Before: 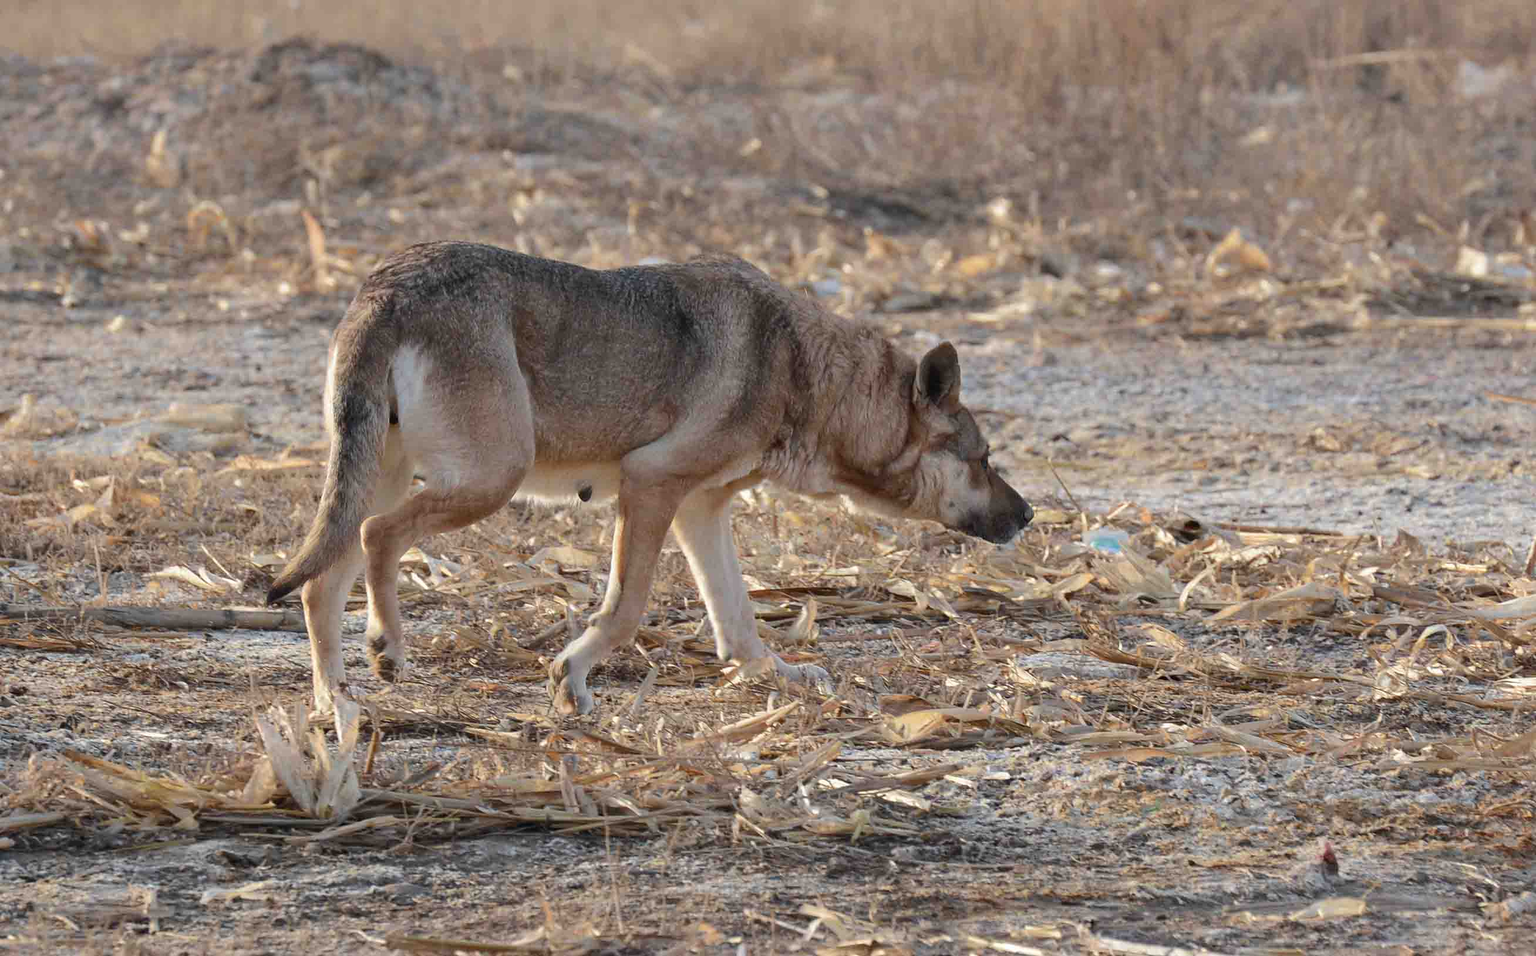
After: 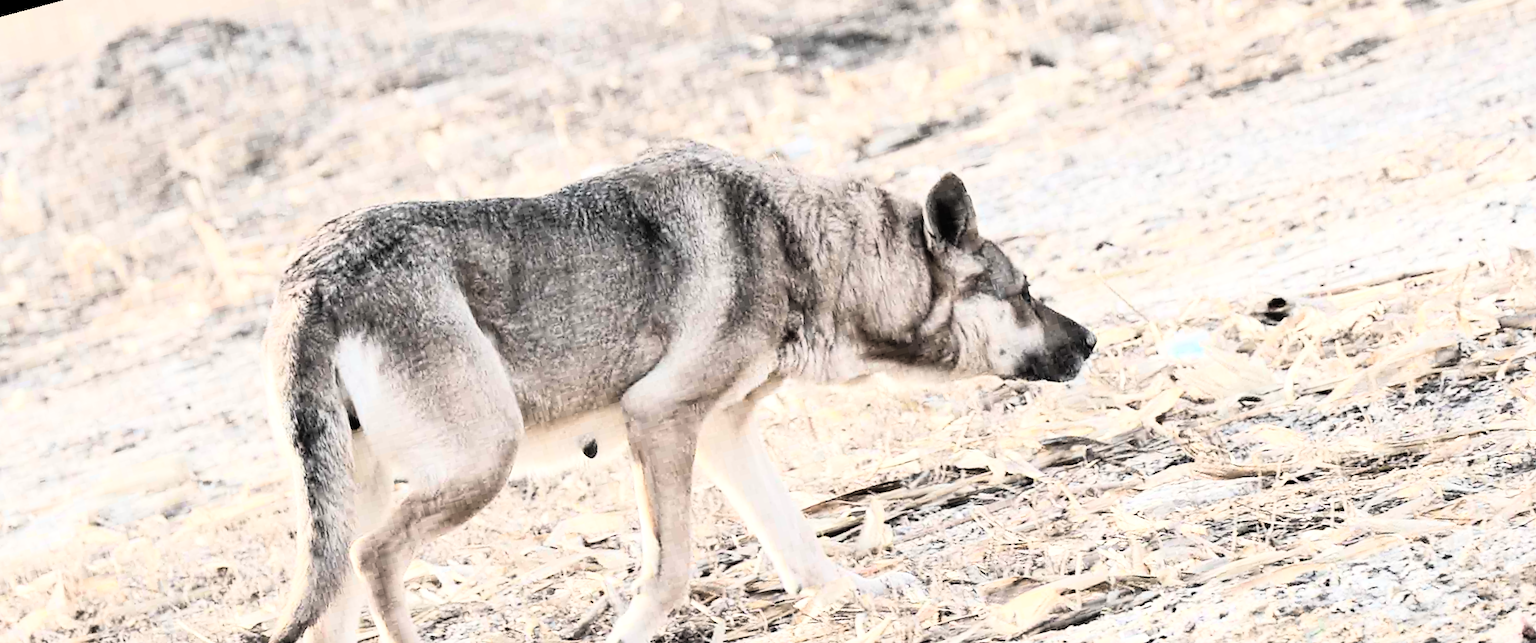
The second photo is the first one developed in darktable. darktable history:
color zones: curves: ch1 [(0, 0.153) (0.143, 0.15) (0.286, 0.151) (0.429, 0.152) (0.571, 0.152) (0.714, 0.151) (0.857, 0.151) (1, 0.153)]
color balance rgb: perceptual saturation grading › global saturation 25%, global vibrance 20%
rgb curve: curves: ch0 [(0, 0) (0.21, 0.15) (0.24, 0.21) (0.5, 0.75) (0.75, 0.96) (0.89, 0.99) (1, 1)]; ch1 [(0, 0.02) (0.21, 0.13) (0.25, 0.2) (0.5, 0.67) (0.75, 0.9) (0.89, 0.97) (1, 1)]; ch2 [(0, 0.02) (0.21, 0.13) (0.25, 0.2) (0.5, 0.67) (0.75, 0.9) (0.89, 0.97) (1, 1)], compensate middle gray true
white balance: red 1.009, blue 0.985
crop and rotate: angle 0.2°, left 0.275%, right 3.127%, bottom 14.18%
rotate and perspective: rotation -14.8°, crop left 0.1, crop right 0.903, crop top 0.25, crop bottom 0.748
exposure: black level correction 0, exposure 0.7 EV, compensate exposure bias true, compensate highlight preservation false
